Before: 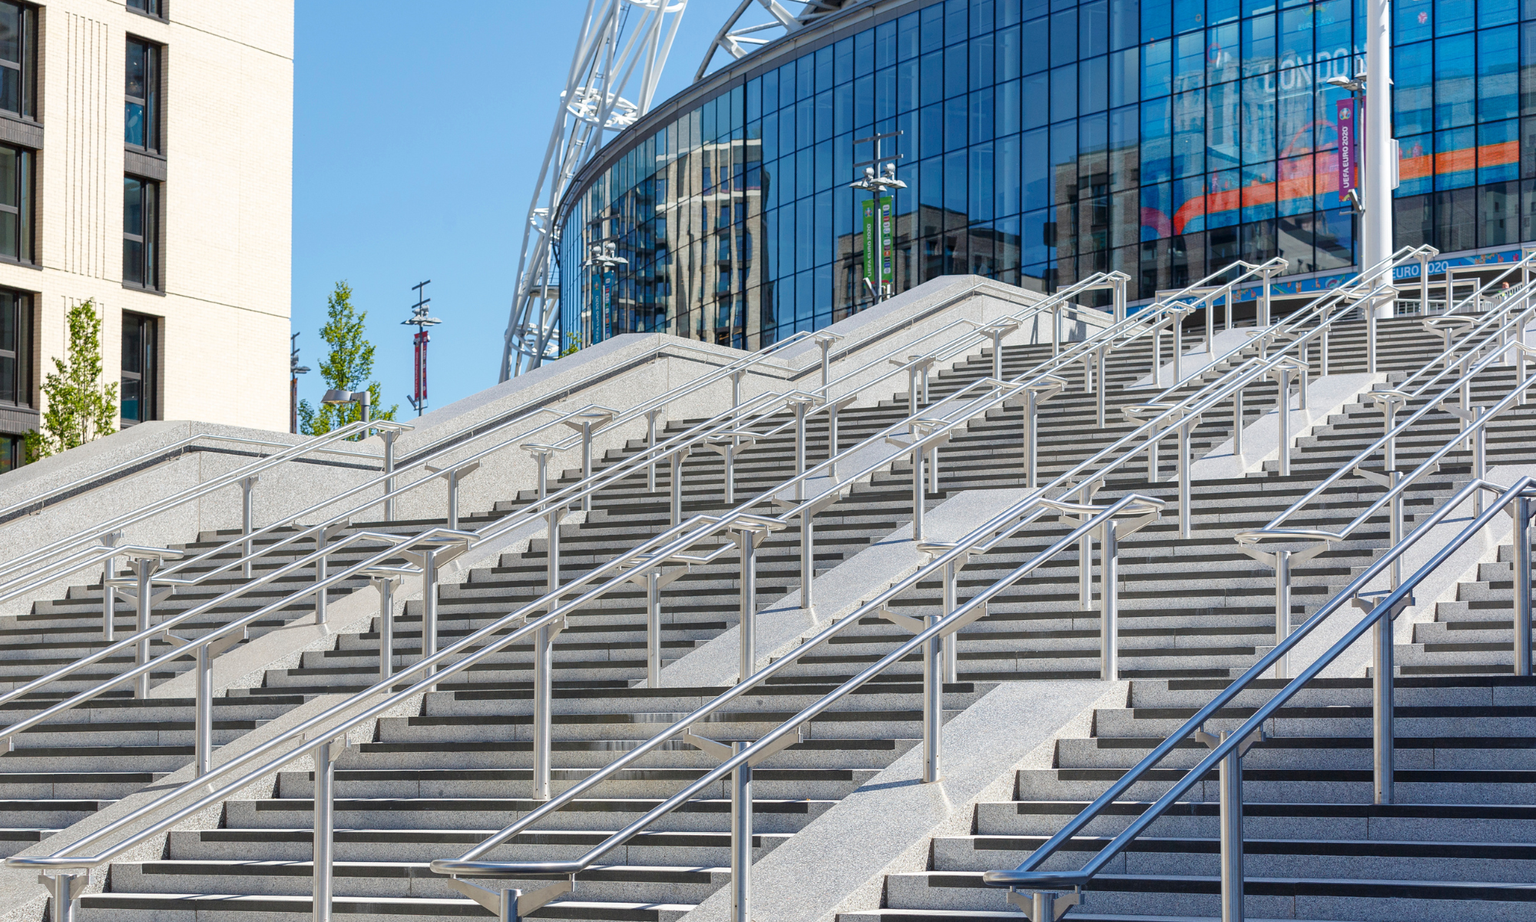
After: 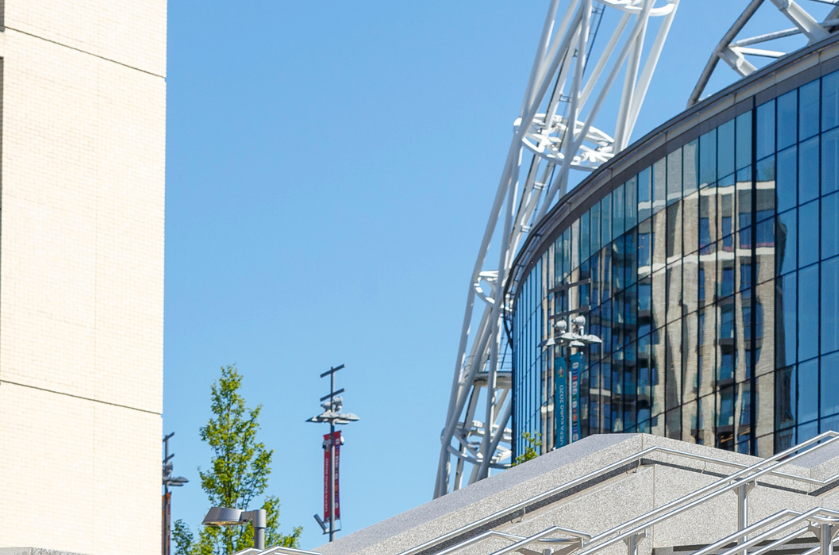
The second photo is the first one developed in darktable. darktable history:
base curve: curves: ch0 [(0, 0) (0.472, 0.455) (1, 1)], preserve colors none
crop and rotate: left 10.817%, top 0.062%, right 47.194%, bottom 53.626%
